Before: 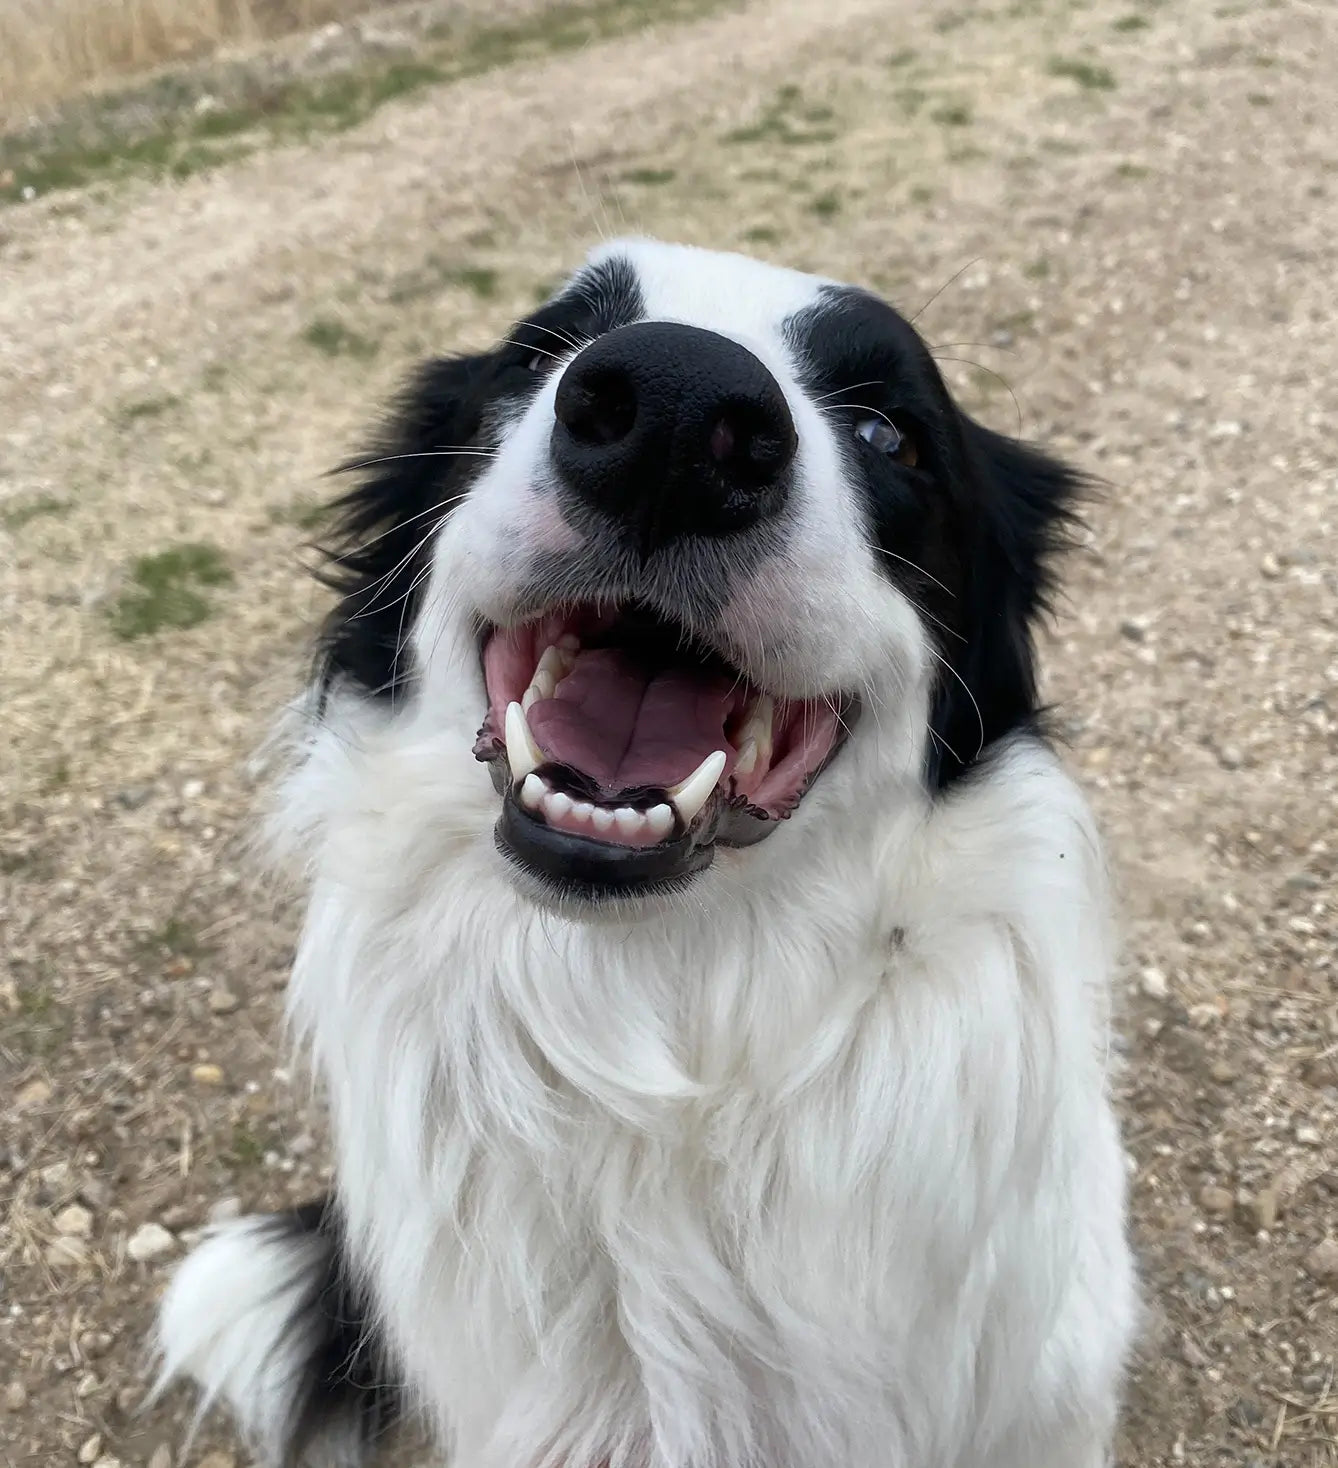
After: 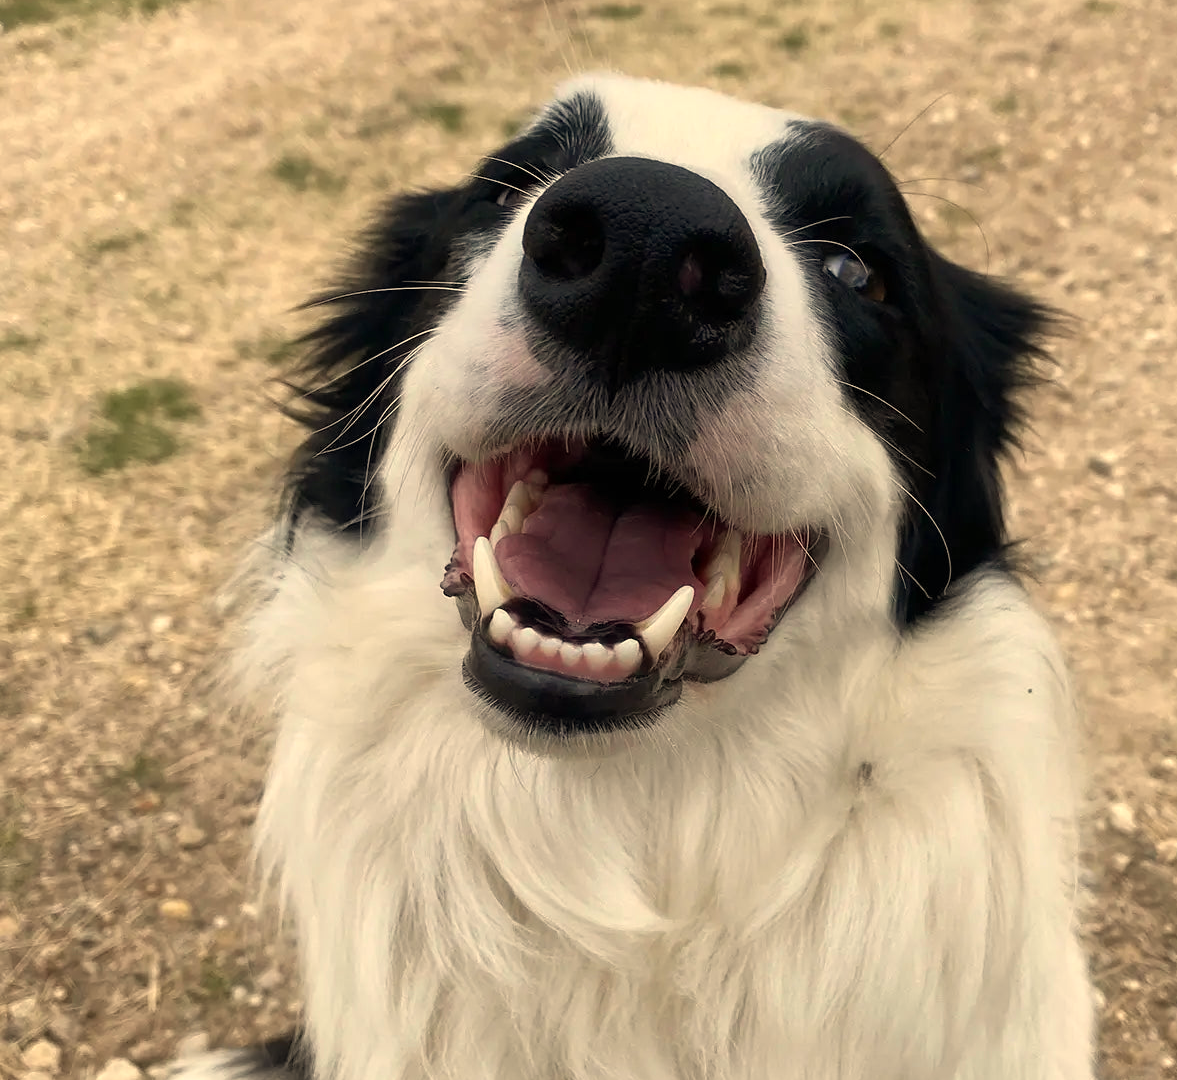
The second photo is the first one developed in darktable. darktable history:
crop and rotate: left 2.425%, top 11.305%, right 9.6%, bottom 15.08%
white balance: red 1.123, blue 0.83
